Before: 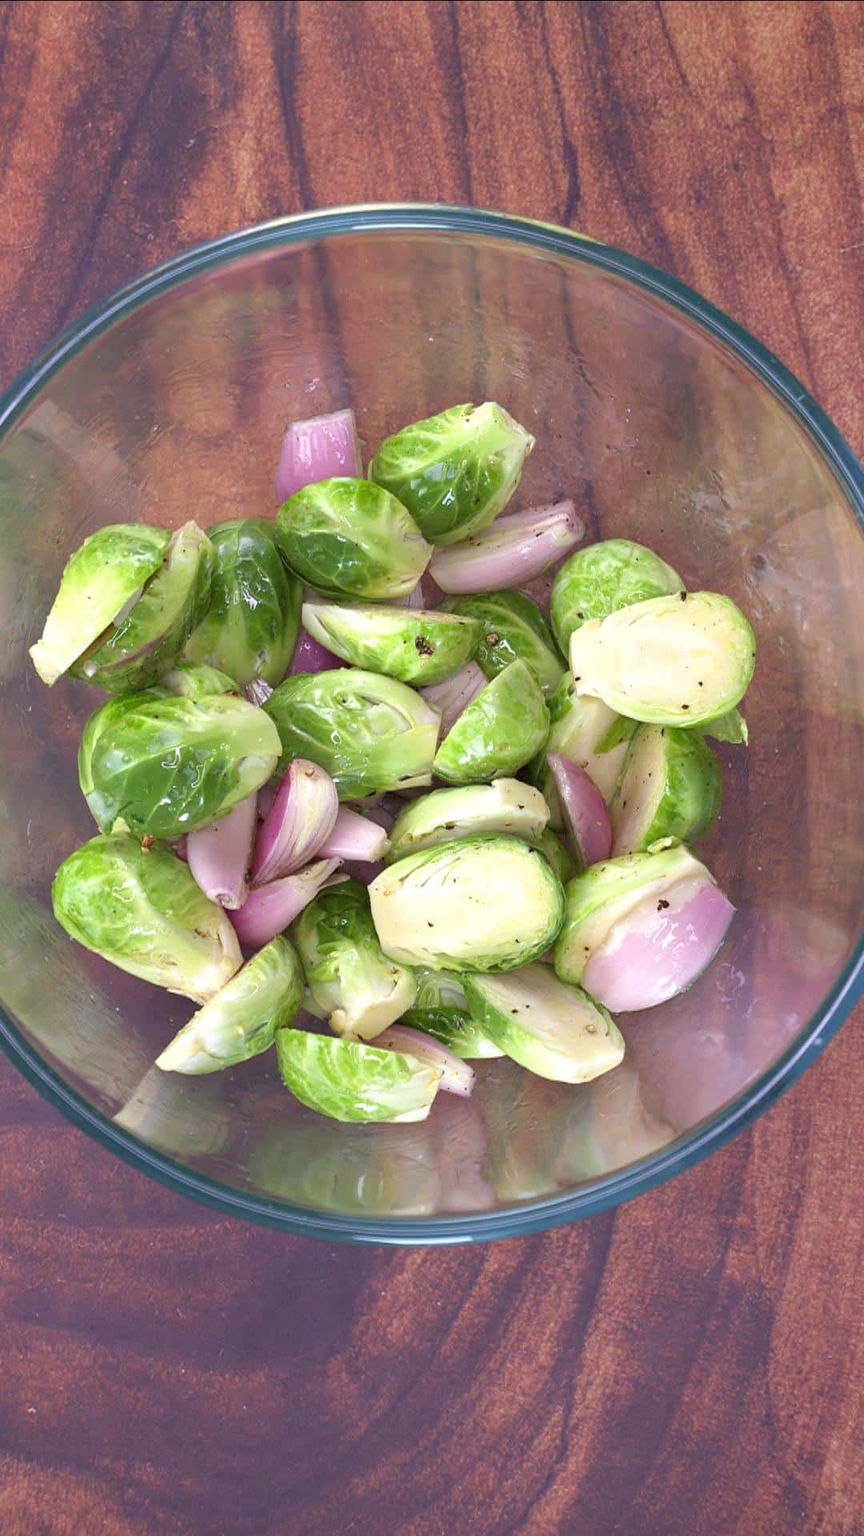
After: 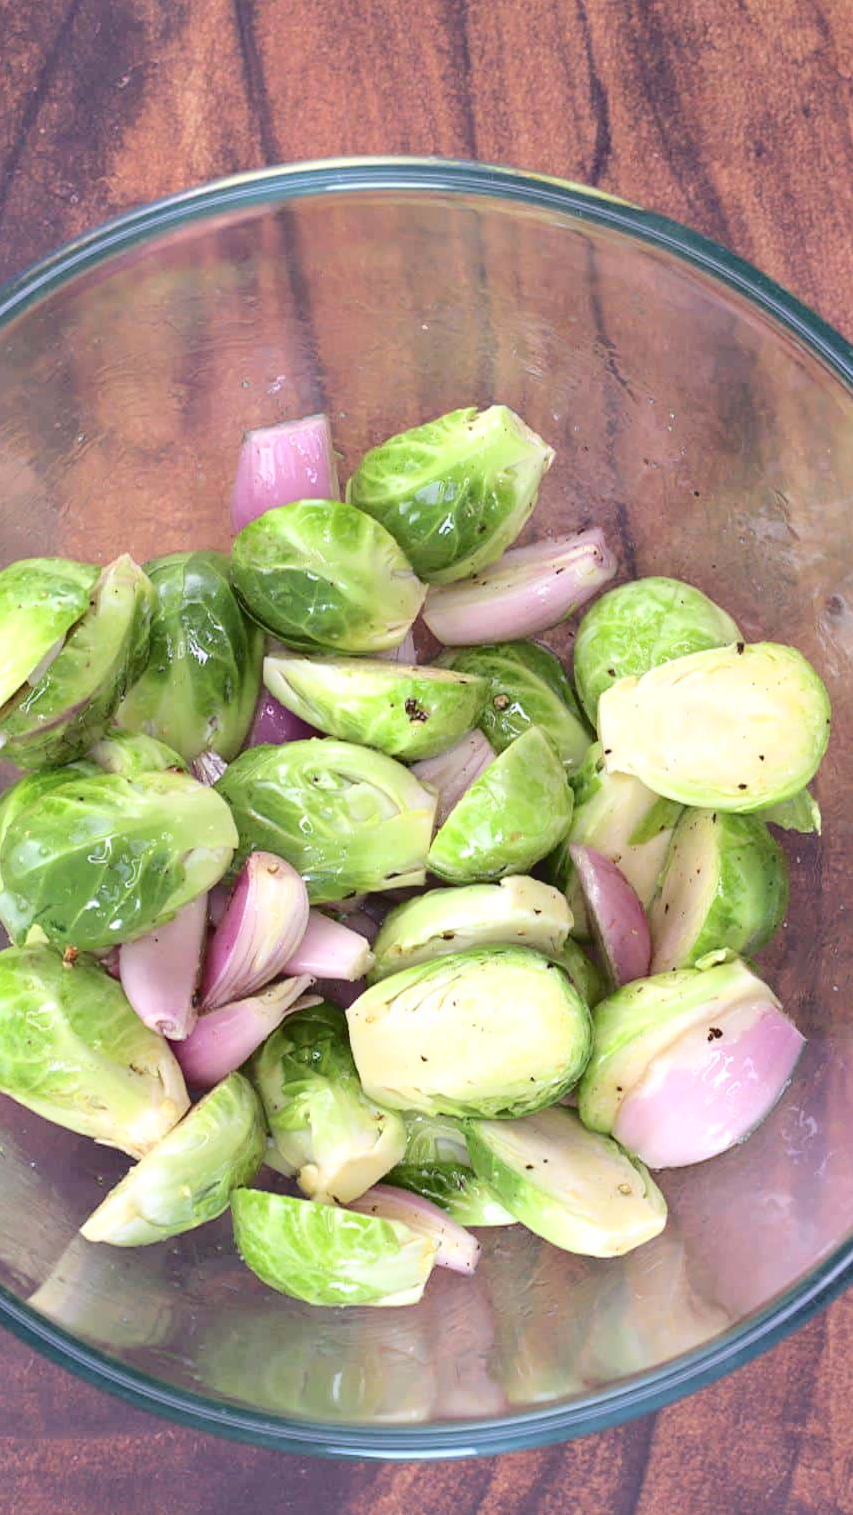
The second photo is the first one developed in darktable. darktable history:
crop and rotate: left 10.579%, top 5.086%, right 10.391%, bottom 15.997%
tone curve: curves: ch0 [(0, 0) (0.003, 0.072) (0.011, 0.073) (0.025, 0.072) (0.044, 0.076) (0.069, 0.089) (0.1, 0.103) (0.136, 0.123) (0.177, 0.158) (0.224, 0.21) (0.277, 0.275) (0.335, 0.372) (0.399, 0.463) (0.468, 0.556) (0.543, 0.633) (0.623, 0.712) (0.709, 0.795) (0.801, 0.869) (0.898, 0.942) (1, 1)], color space Lab, independent channels, preserve colors none
